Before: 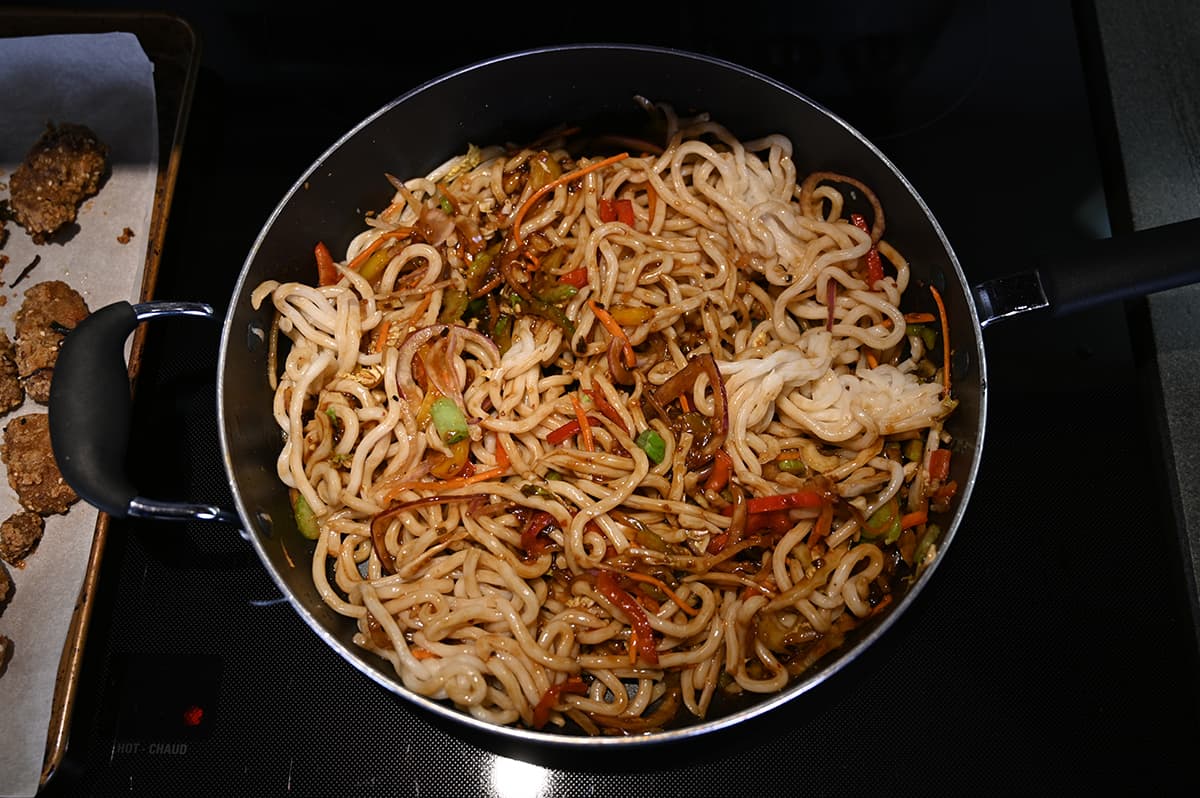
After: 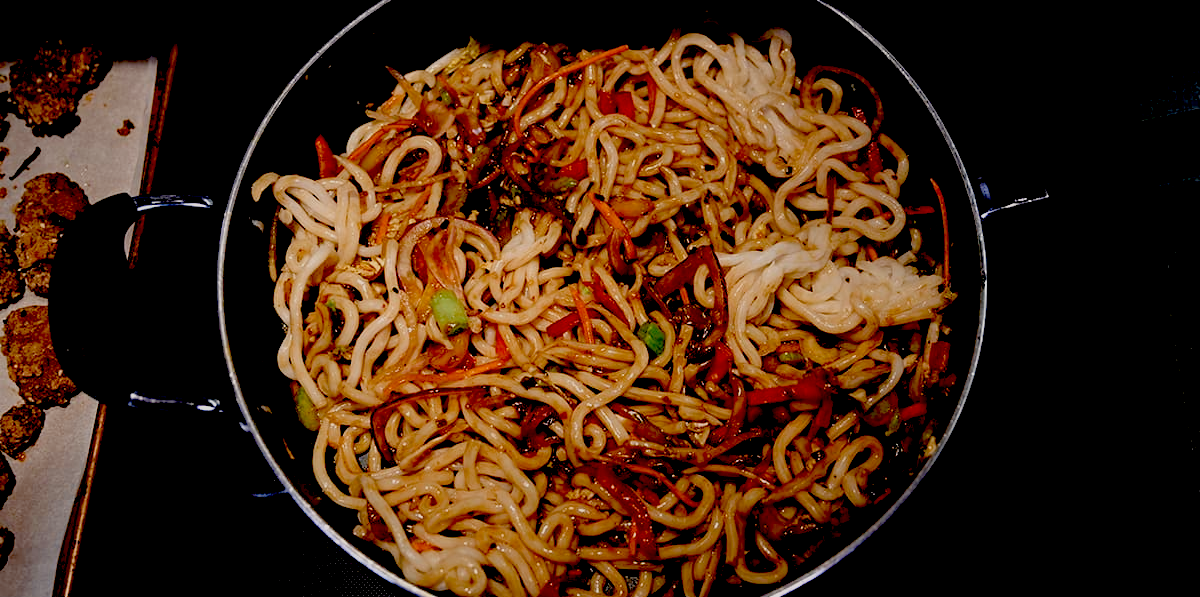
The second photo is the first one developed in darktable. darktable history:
exposure: black level correction 0.056, compensate highlight preservation false
color balance rgb: shadows lift › chroma 2.962%, shadows lift › hue 281.88°, power › chroma 0.249%, power › hue 60.25°, highlights gain › chroma 1.009%, highlights gain › hue 60.12°, perceptual saturation grading › global saturation 0.989%, perceptual saturation grading › highlights -14.992%, perceptual saturation grading › shadows 23.93%, contrast -20.363%
crop: top 13.65%, bottom 11.476%
